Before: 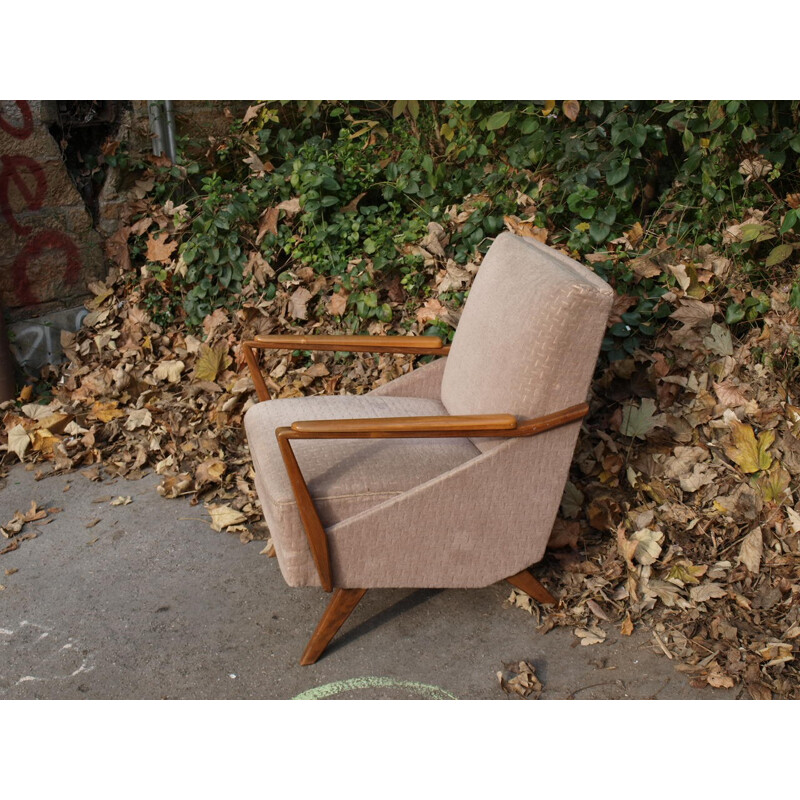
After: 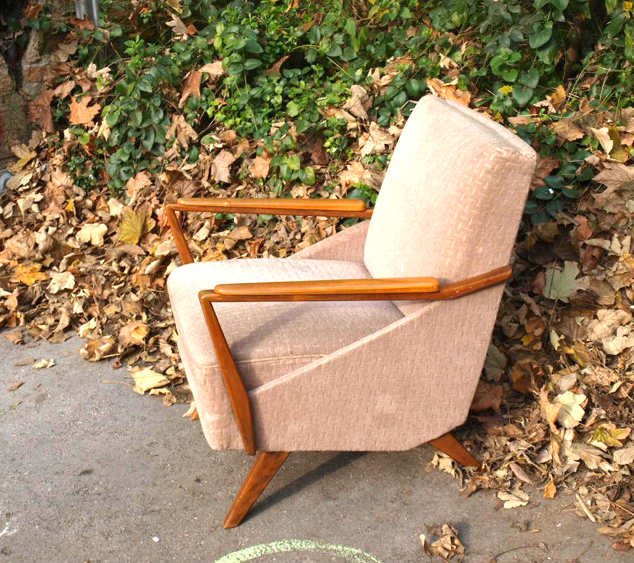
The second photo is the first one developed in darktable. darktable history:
exposure: black level correction 0, exposure 1.097 EV, compensate highlight preservation false
contrast brightness saturation: saturation 0.178
crop: left 9.713%, top 17.199%, right 10.973%, bottom 12.39%
